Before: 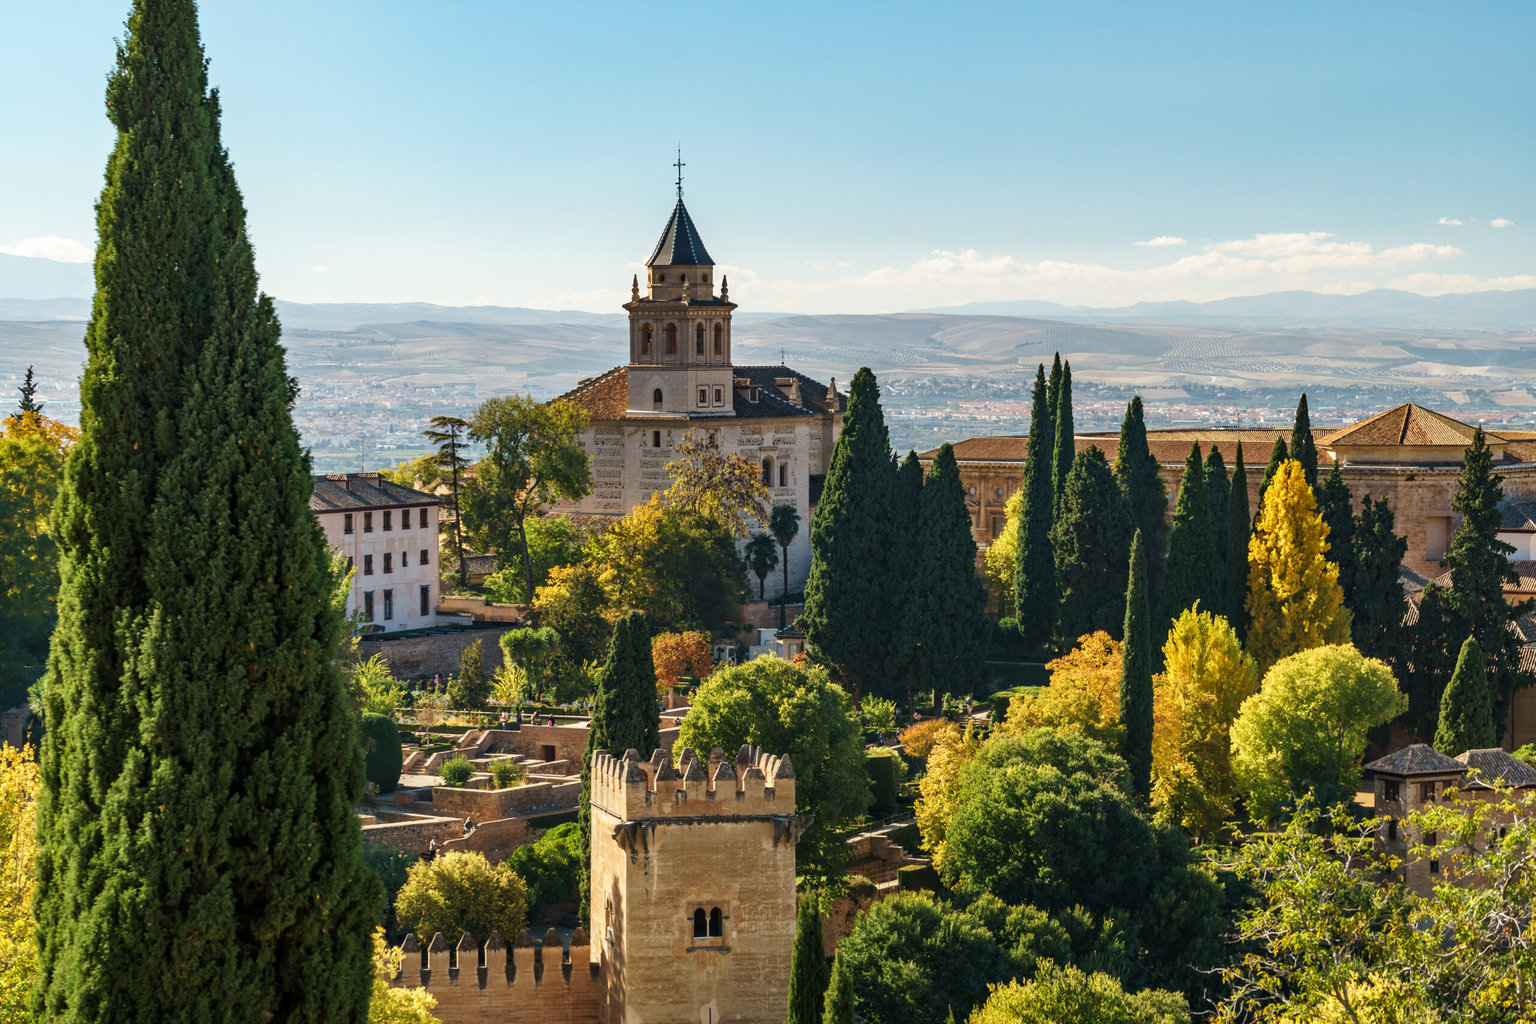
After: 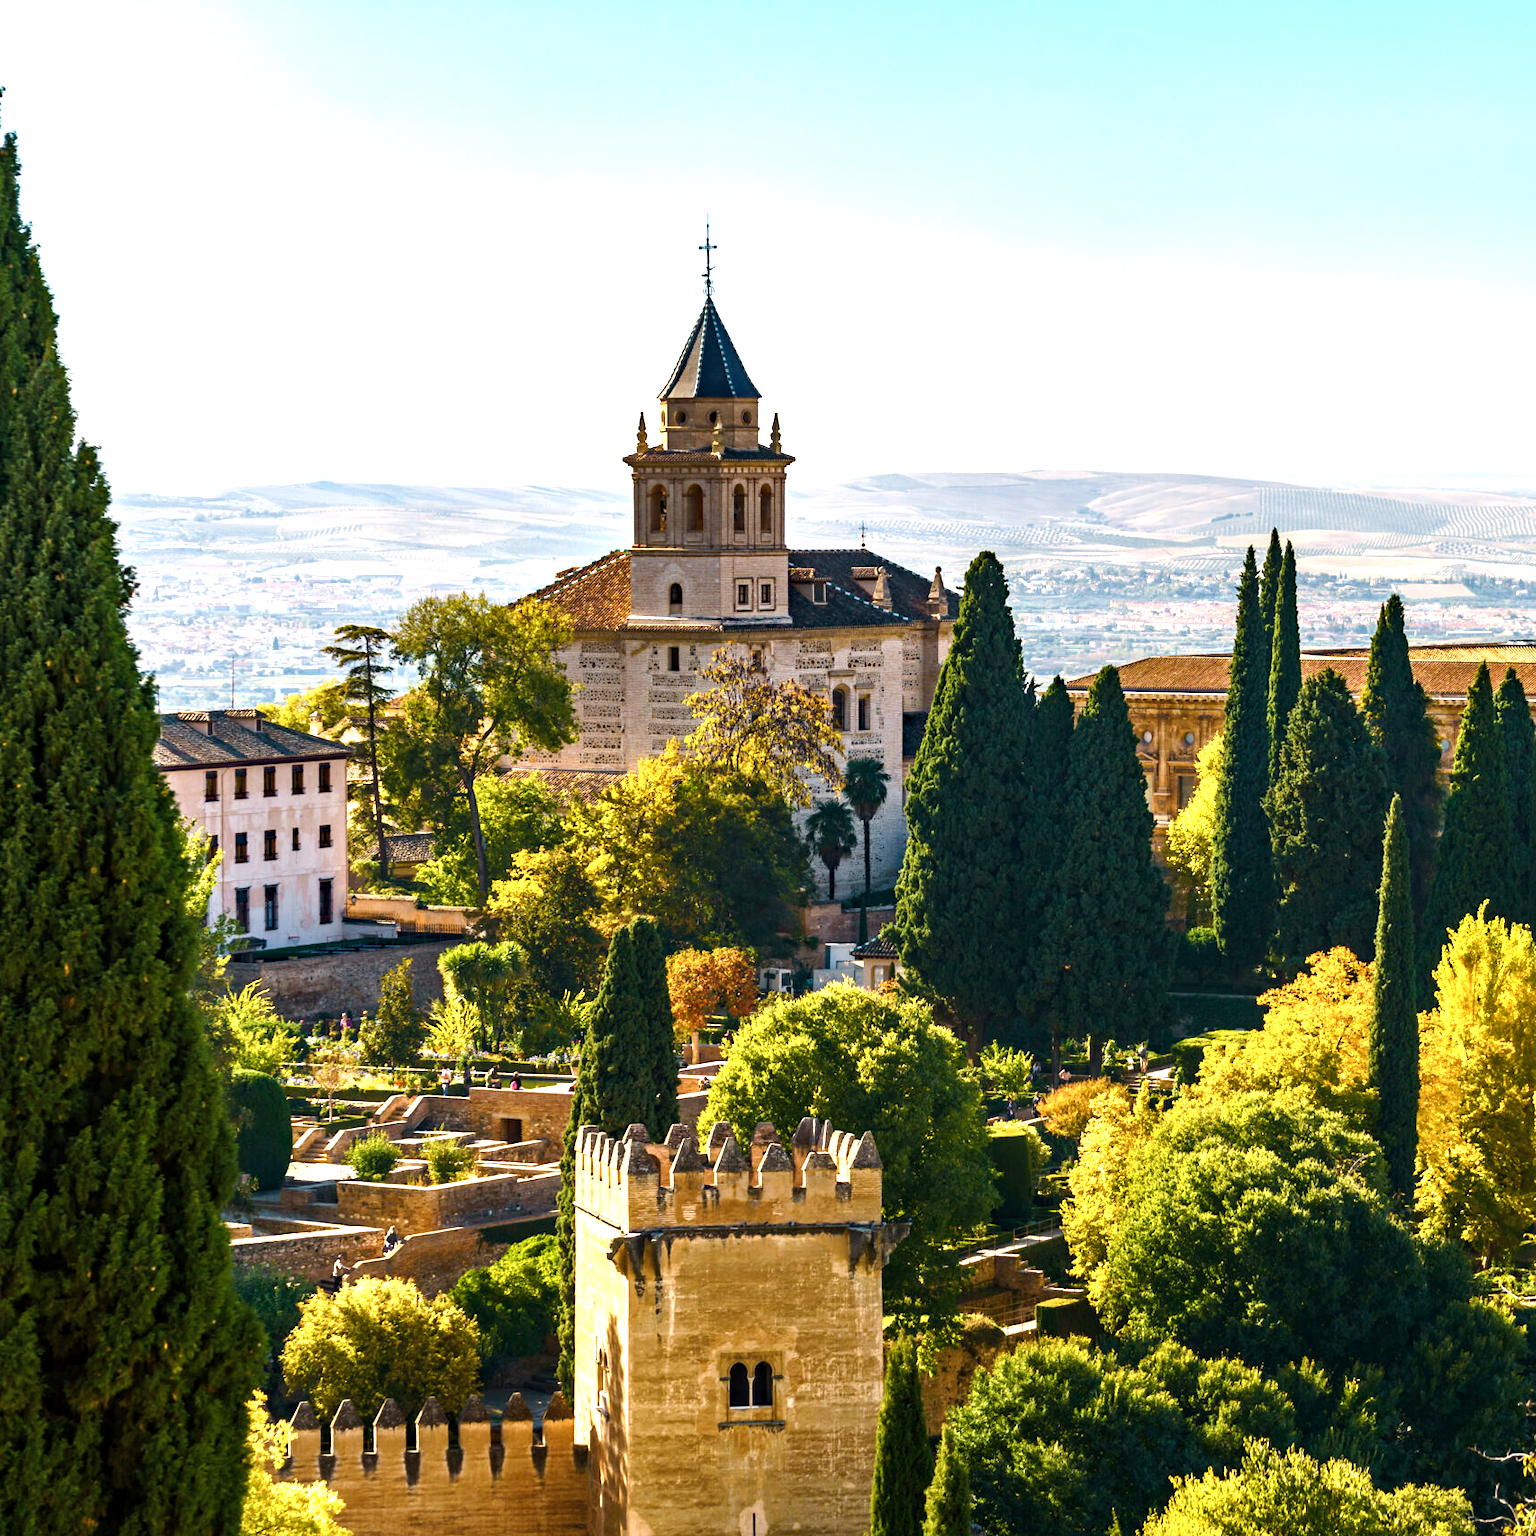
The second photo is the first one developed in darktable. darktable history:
crop and rotate: left 13.553%, right 19.801%
contrast brightness saturation: contrast 0.101, saturation -0.368
color balance rgb: linear chroma grading › global chroma 15.441%, perceptual saturation grading › global saturation 20%, perceptual saturation grading › highlights -25.151%, perceptual saturation grading › shadows 49.957%, perceptual brilliance grading › global brilliance 30.38%, contrast 4.482%
haze removal: compatibility mode true, adaptive false
color correction: highlights a* 3.36, highlights b* 2.06, saturation 1.15
